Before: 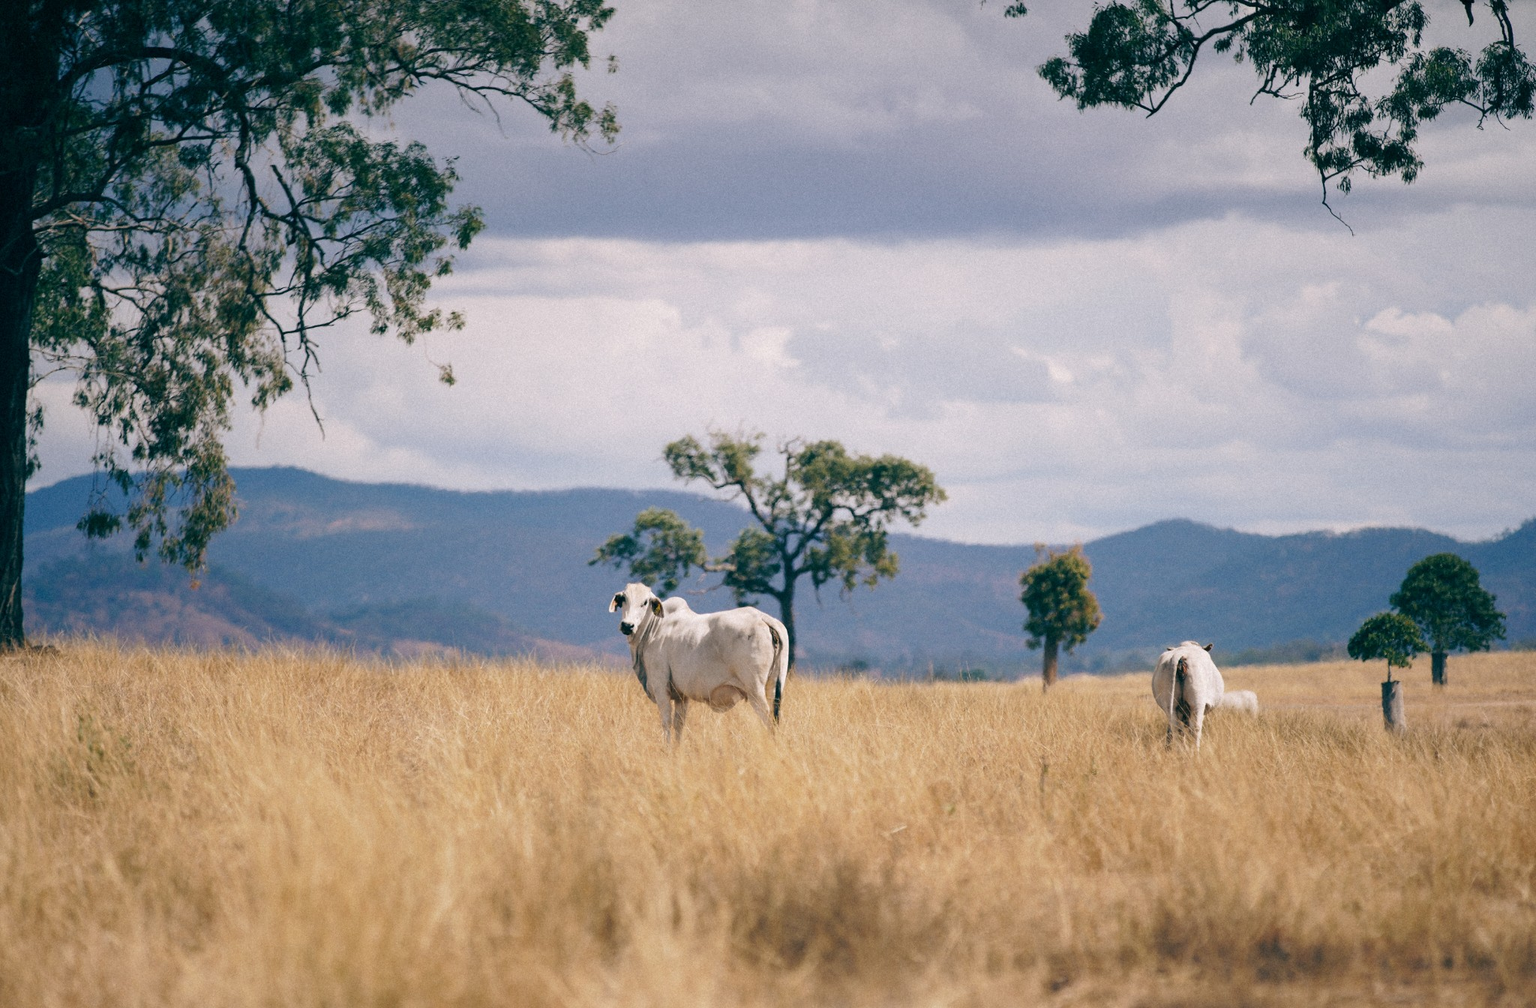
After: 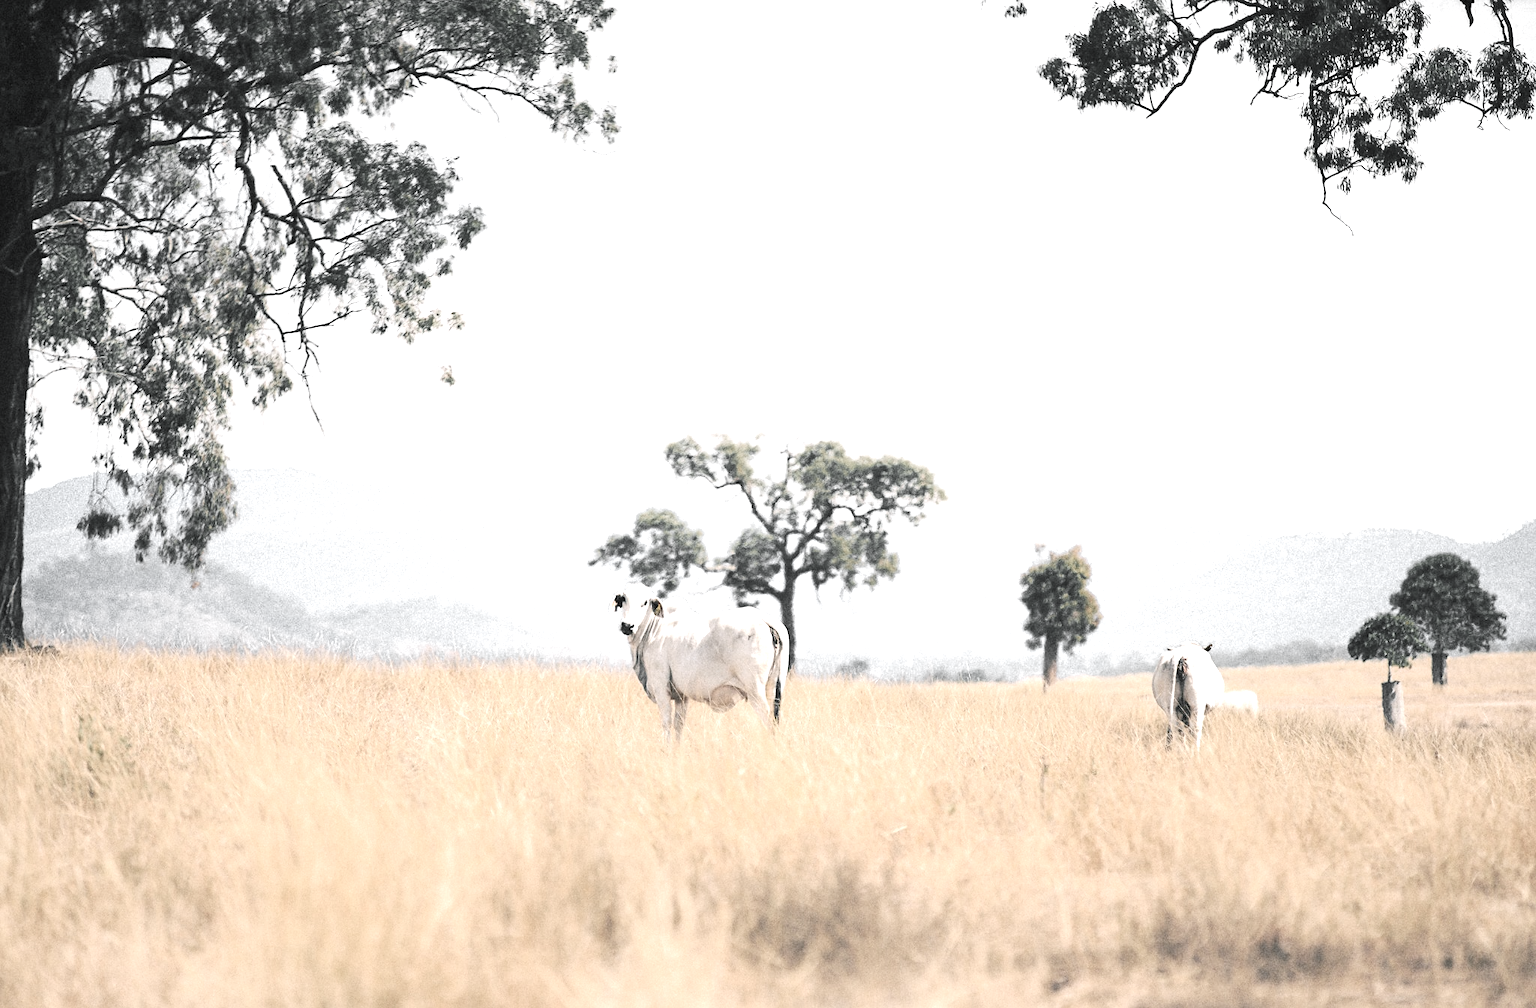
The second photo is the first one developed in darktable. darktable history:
color zones: curves: ch0 [(0, 0.613) (0.01, 0.613) (0.245, 0.448) (0.498, 0.529) (0.642, 0.665) (0.879, 0.777) (0.99, 0.613)]; ch1 [(0, 0.035) (0.121, 0.189) (0.259, 0.197) (0.415, 0.061) (0.589, 0.022) (0.732, 0.022) (0.857, 0.026) (0.991, 0.053)]
tone equalizer: edges refinement/feathering 500, mask exposure compensation -1.57 EV, preserve details no
exposure: exposure 1.157 EV, compensate highlight preservation false
sharpen: amount 0.213
contrast brightness saturation: contrast 0.205, brightness 0.153, saturation 0.141
